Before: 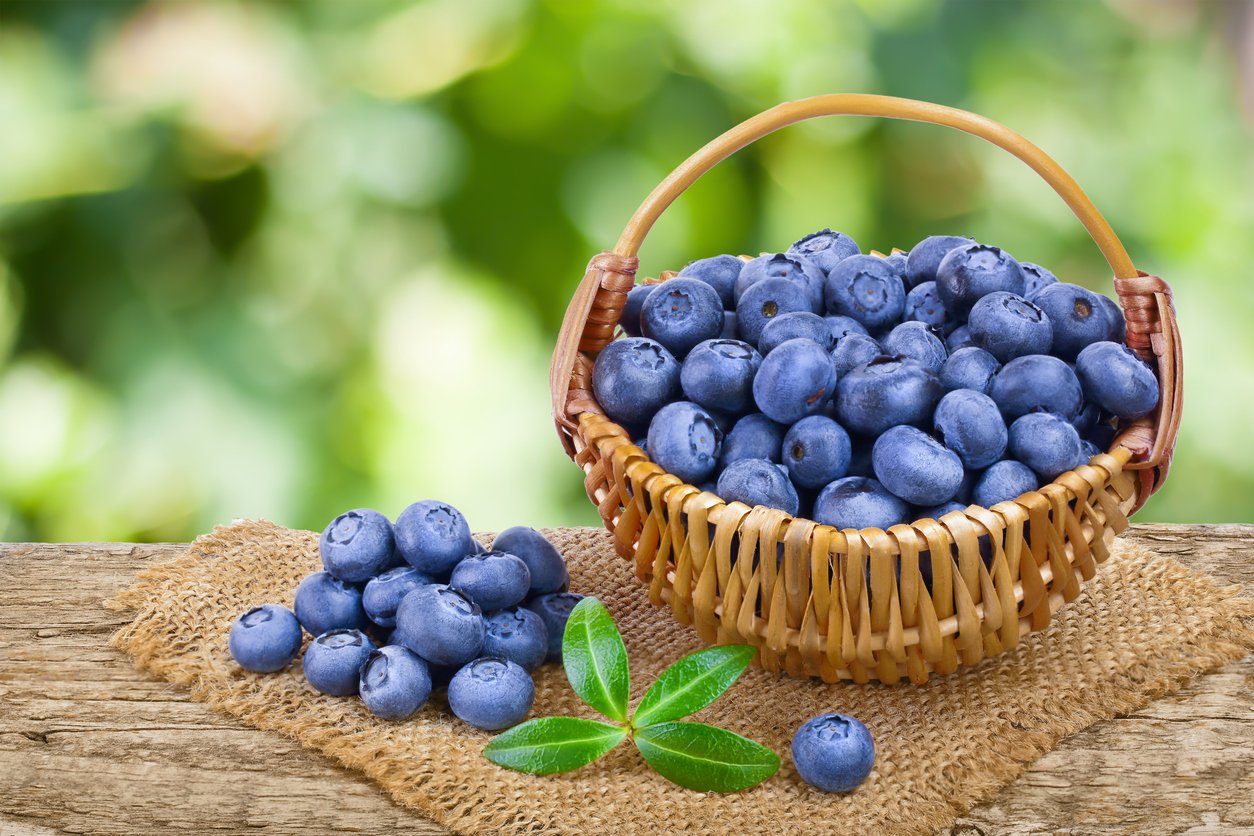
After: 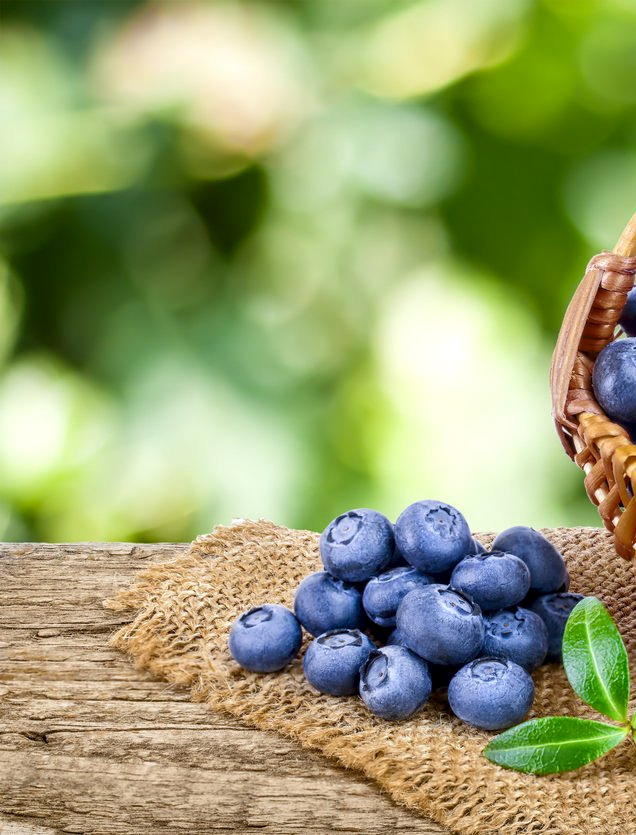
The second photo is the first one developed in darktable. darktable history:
crop and rotate: left 0.053%, top 0%, right 49.206%
local contrast: detail 142%
